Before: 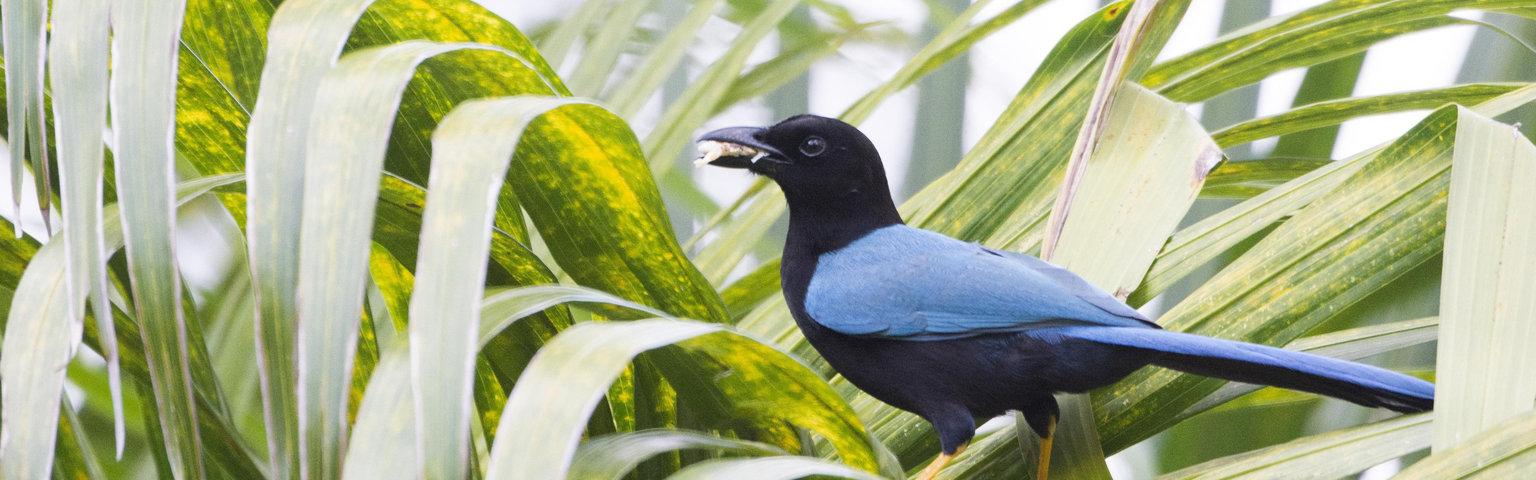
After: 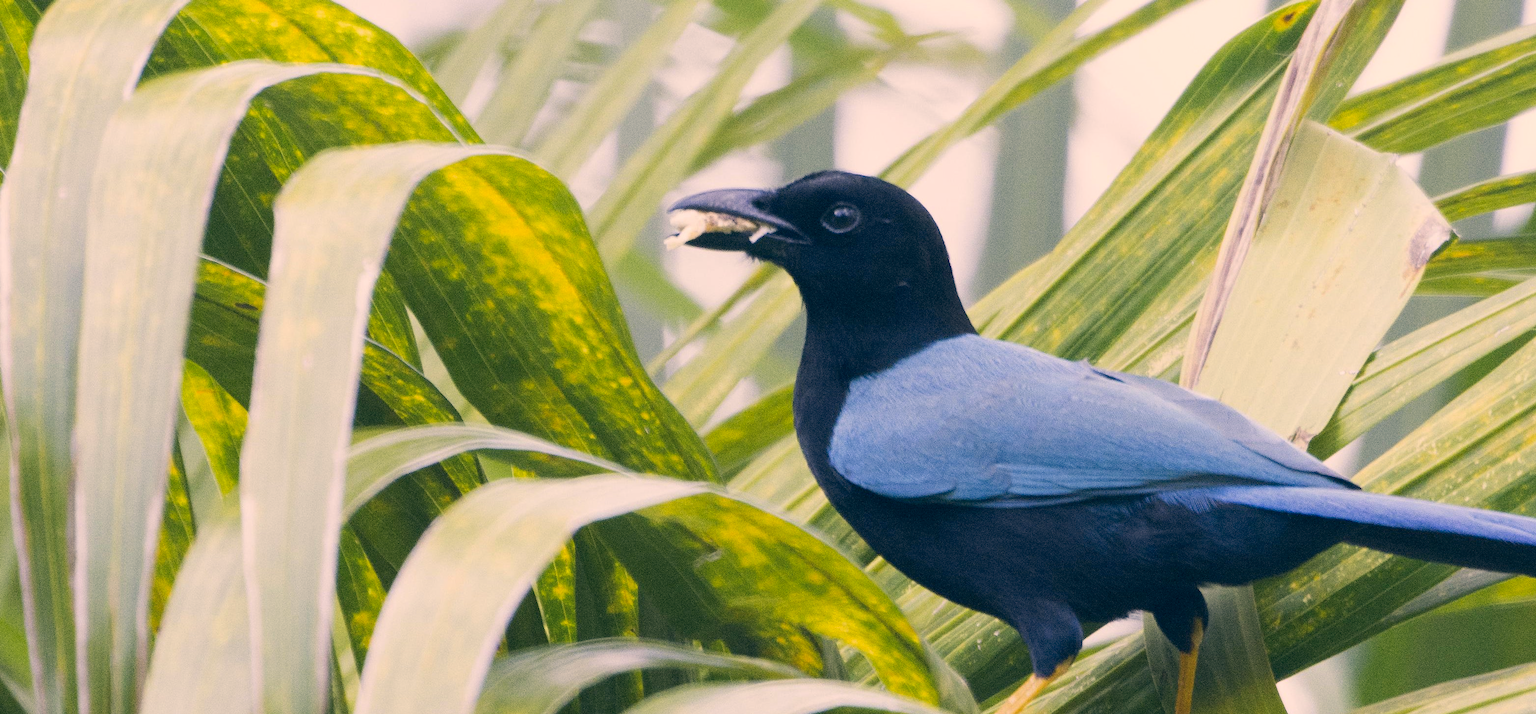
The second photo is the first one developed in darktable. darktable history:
exposure: exposure -0.184 EV, compensate highlight preservation false
color correction: highlights a* 10.28, highlights b* 14.3, shadows a* -9.75, shadows b* -15.01
crop and rotate: left 16.175%, right 16.637%
